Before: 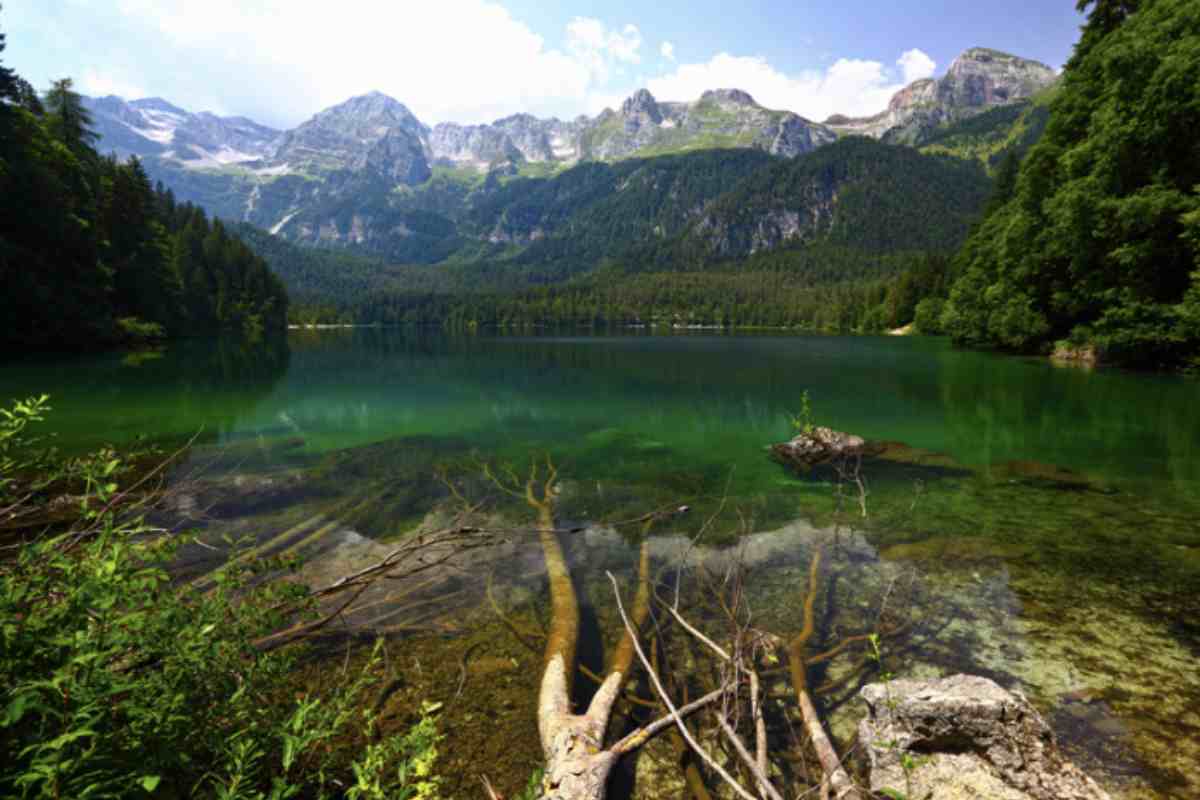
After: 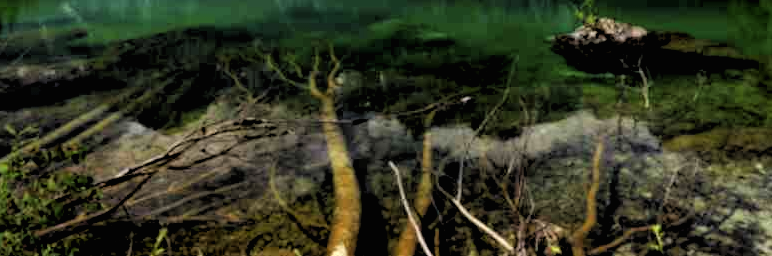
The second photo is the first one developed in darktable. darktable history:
crop: left 18.091%, top 51.13%, right 17.525%, bottom 16.85%
rgb levels: levels [[0.034, 0.472, 0.904], [0, 0.5, 1], [0, 0.5, 1]]
tone curve: curves: ch0 [(0, 0.008) (0.083, 0.073) (0.28, 0.286) (0.528, 0.559) (0.961, 0.966) (1, 1)], color space Lab, linked channels, preserve colors none
